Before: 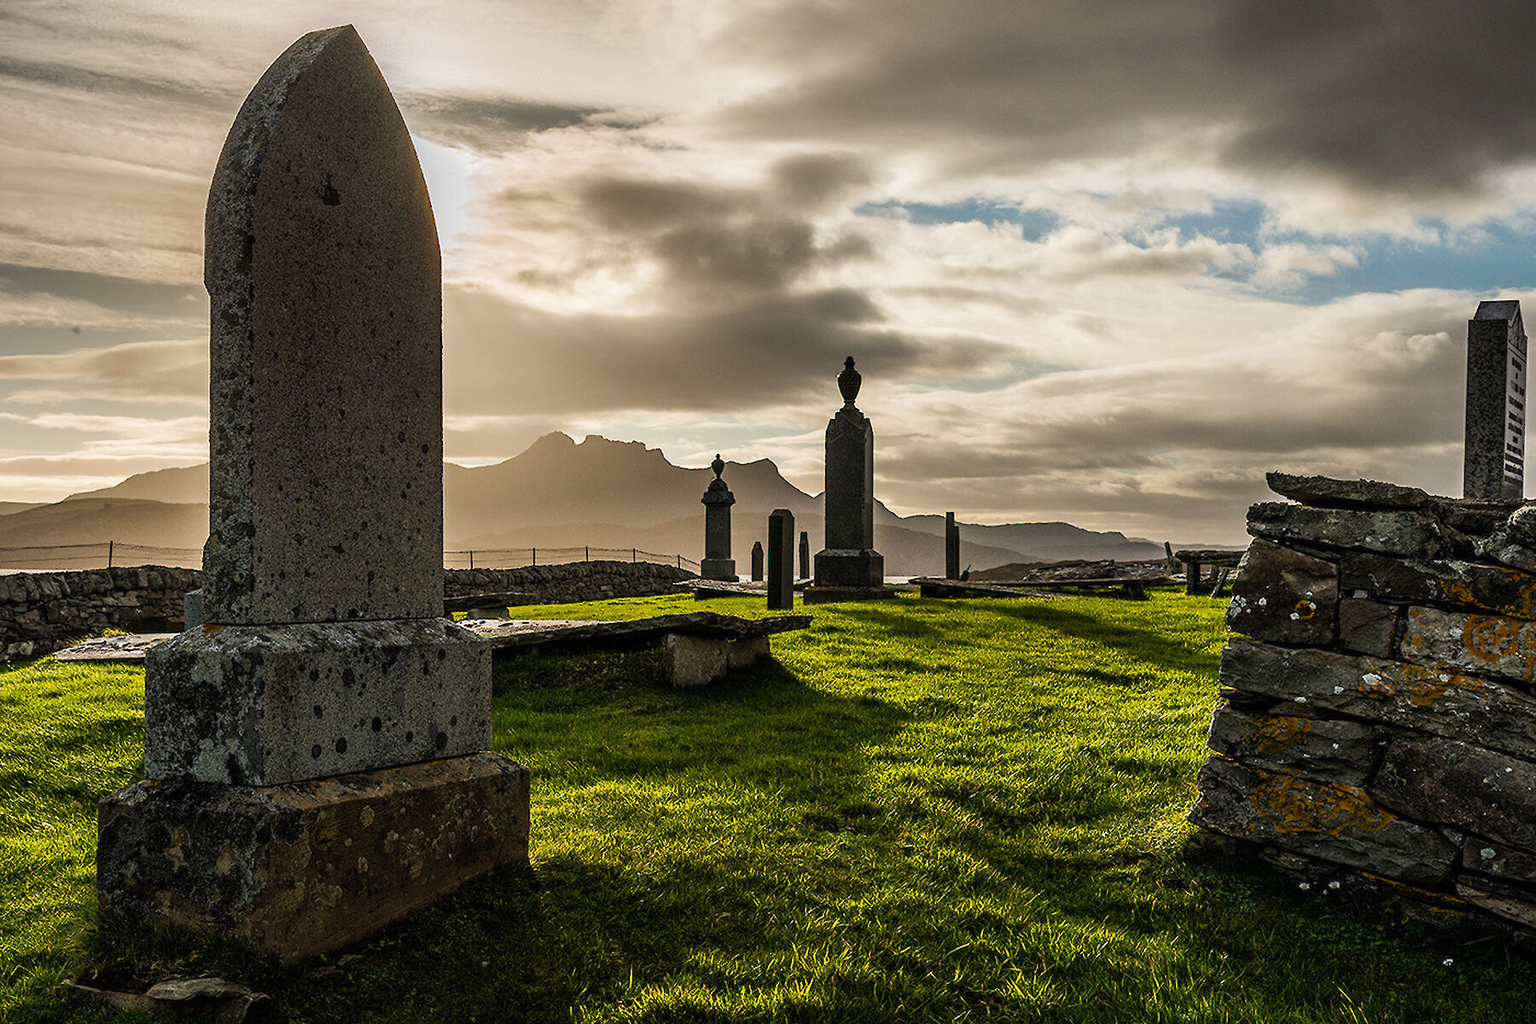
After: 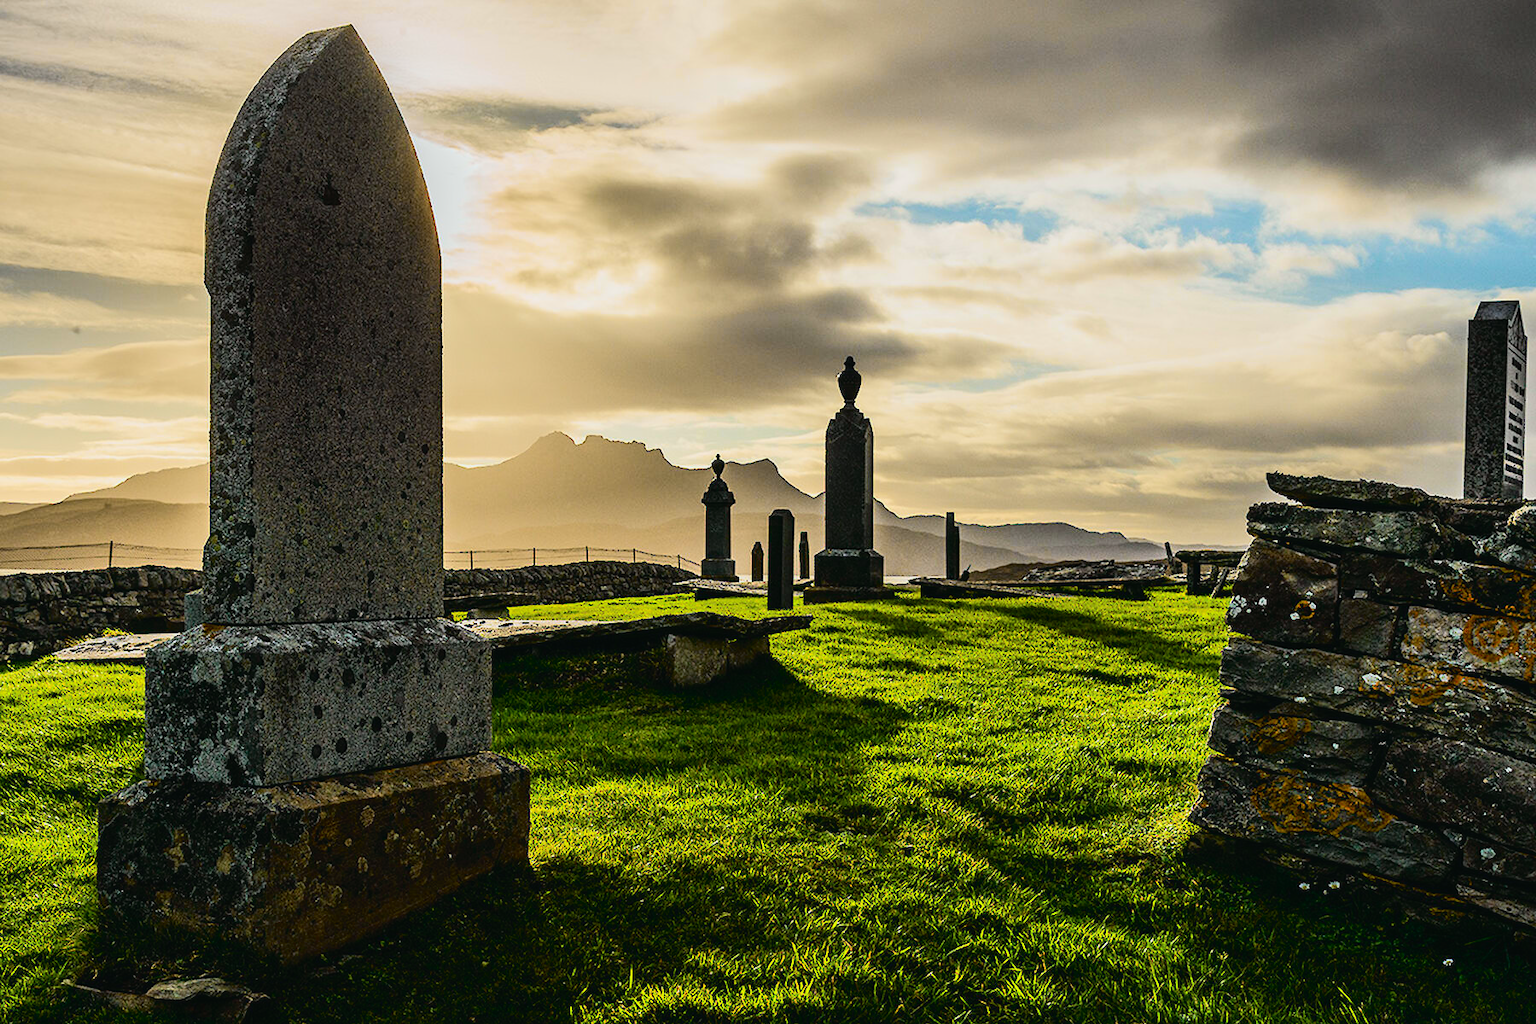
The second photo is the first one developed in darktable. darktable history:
tone curve: curves: ch0 [(0, 0.022) (0.114, 0.083) (0.281, 0.315) (0.447, 0.557) (0.588, 0.711) (0.786, 0.839) (0.999, 0.949)]; ch1 [(0, 0) (0.389, 0.352) (0.458, 0.433) (0.486, 0.474) (0.509, 0.505) (0.535, 0.53) (0.555, 0.557) (0.586, 0.622) (0.677, 0.724) (1, 1)]; ch2 [(0, 0) (0.369, 0.388) (0.449, 0.431) (0.501, 0.5) (0.528, 0.52) (0.561, 0.59) (0.697, 0.721) (1, 1)], color space Lab, independent channels, preserve colors none
contrast brightness saturation: contrast 0.04, saturation 0.07
